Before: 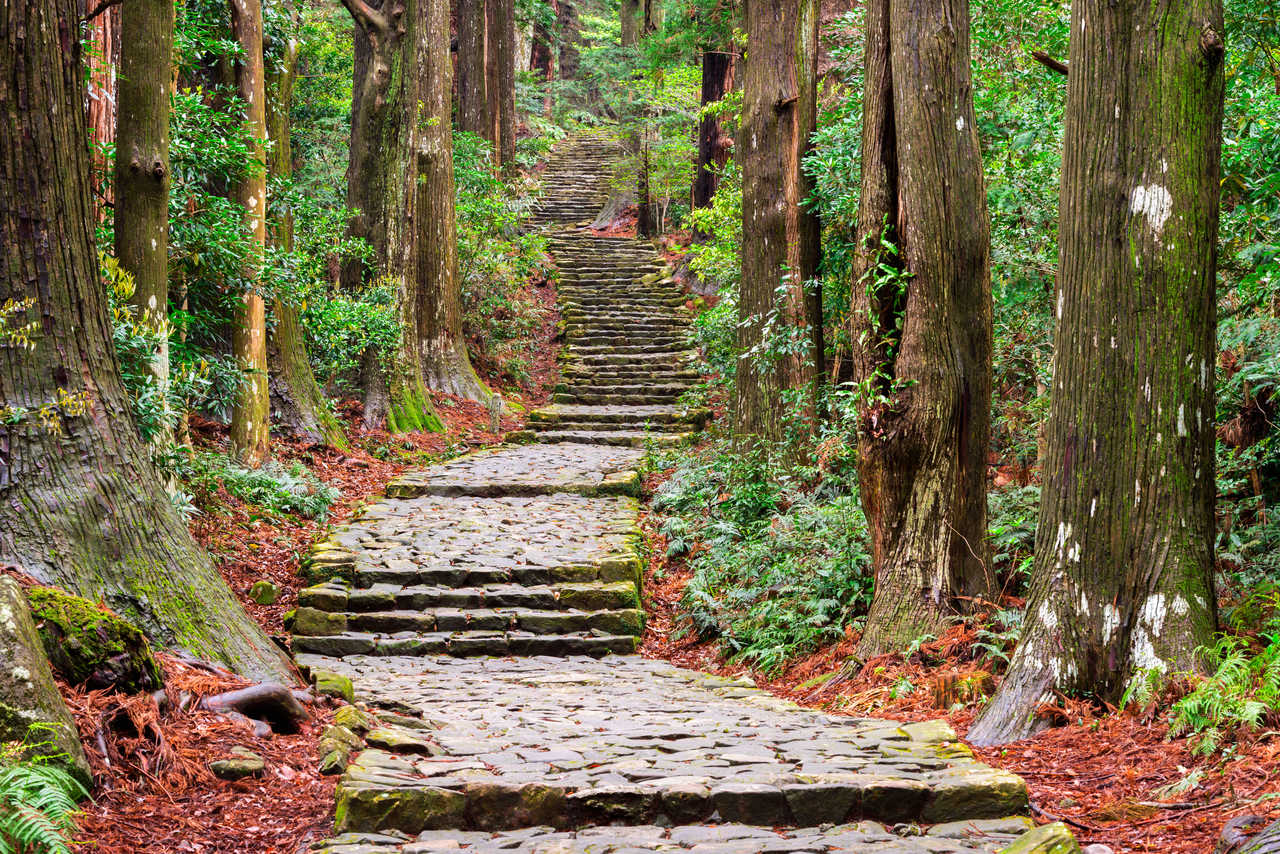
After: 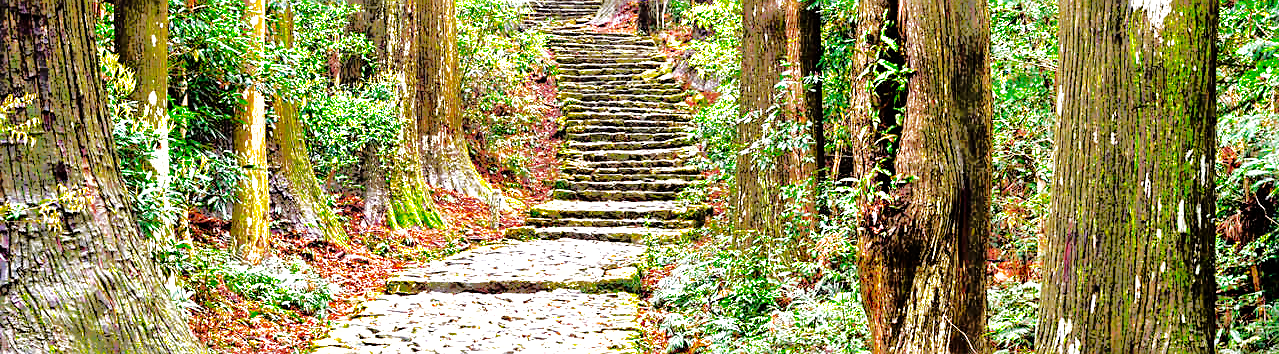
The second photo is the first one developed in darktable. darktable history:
sharpen: on, module defaults
crop and rotate: top 24.075%, bottom 34.369%
shadows and highlights: shadows -18.24, highlights -73.52
exposure: exposure 0.734 EV, compensate highlight preservation false
tone curve: curves: ch0 [(0, 0) (0.081, 0.033) (0.192, 0.124) (0.283, 0.238) (0.407, 0.476) (0.495, 0.521) (0.661, 0.756) (0.788, 0.87) (1, 0.951)]; ch1 [(0, 0) (0.161, 0.092) (0.35, 0.33) (0.392, 0.392) (0.427, 0.426) (0.479, 0.472) (0.505, 0.497) (0.521, 0.524) (0.567, 0.56) (0.583, 0.592) (0.625, 0.627) (0.678, 0.733) (1, 1)]; ch2 [(0, 0) (0.346, 0.362) (0.404, 0.427) (0.502, 0.499) (0.531, 0.523) (0.544, 0.561) (0.58, 0.59) (0.629, 0.642) (0.717, 0.678) (1, 1)], preserve colors none
tone equalizer: -8 EV -1.05 EV, -7 EV -1 EV, -6 EV -0.904 EV, -5 EV -0.573 EV, -3 EV 0.561 EV, -2 EV 0.895 EV, -1 EV 0.998 EV, +0 EV 1.07 EV
